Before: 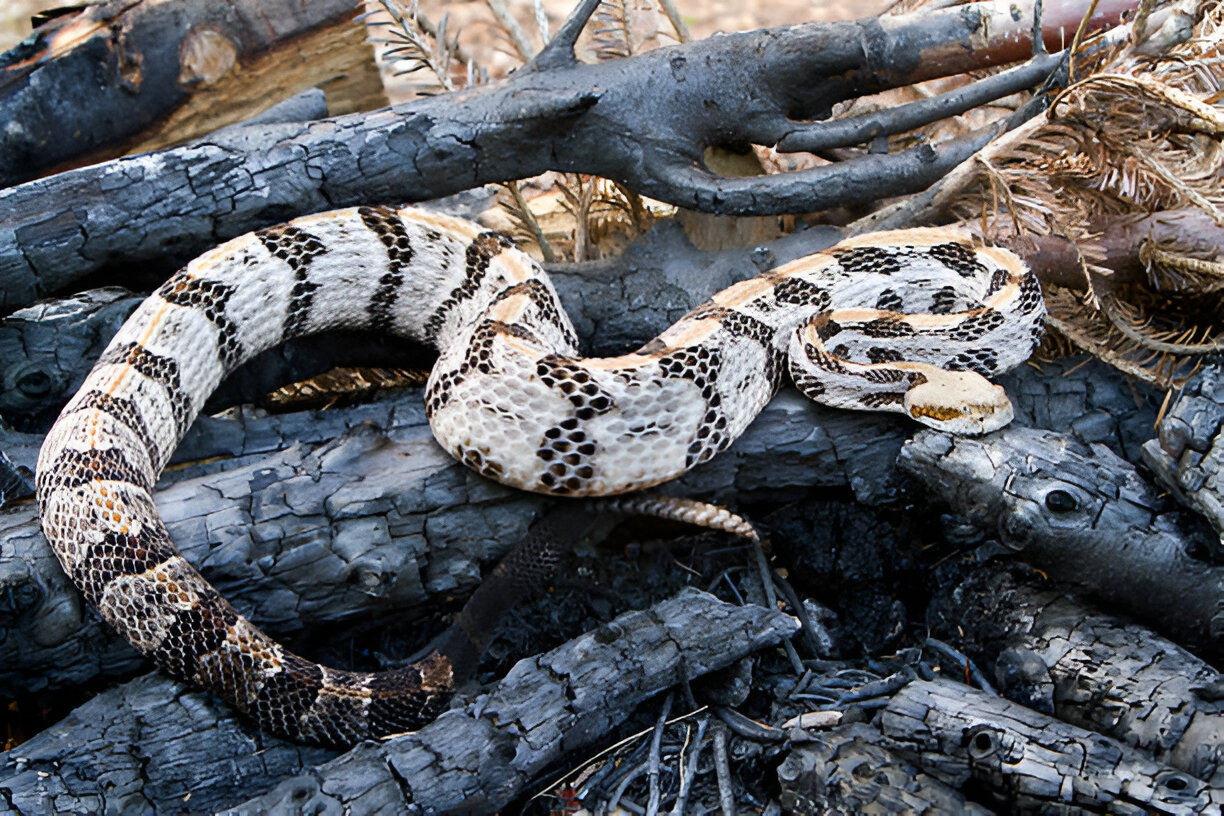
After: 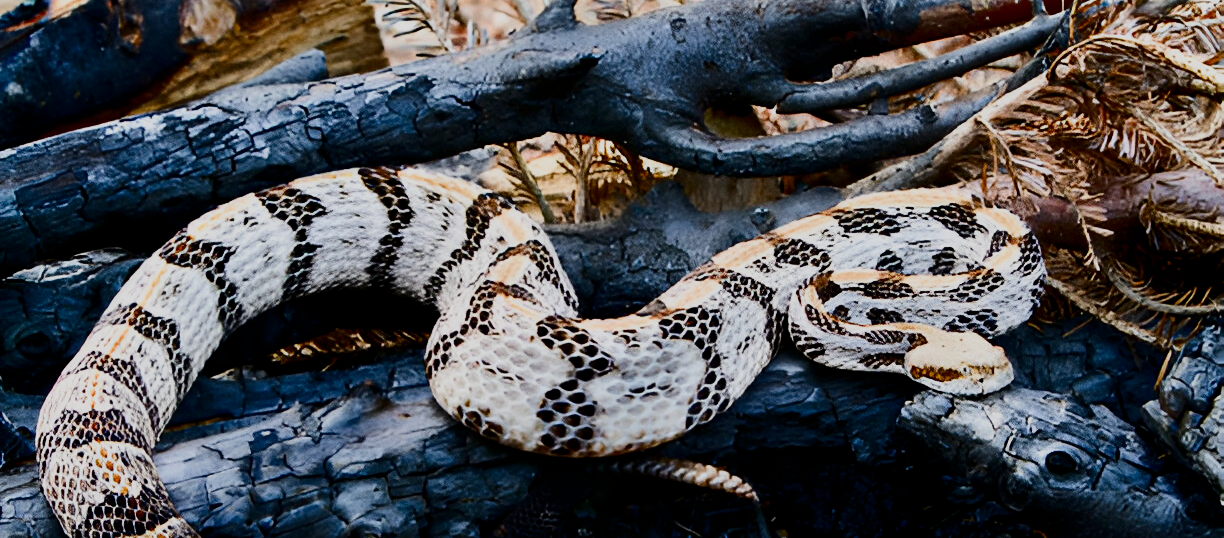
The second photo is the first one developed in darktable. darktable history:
contrast brightness saturation: contrast 0.239, brightness -0.225, saturation 0.146
filmic rgb: black relative exposure -7.65 EV, white relative exposure 4.56 EV, hardness 3.61, color science v5 (2021), contrast in shadows safe, contrast in highlights safe
color balance rgb: perceptual saturation grading › global saturation 19.559%, perceptual brilliance grading › global brilliance 9.277%, saturation formula JzAzBz (2021)
crop and rotate: top 4.827%, bottom 29.17%
